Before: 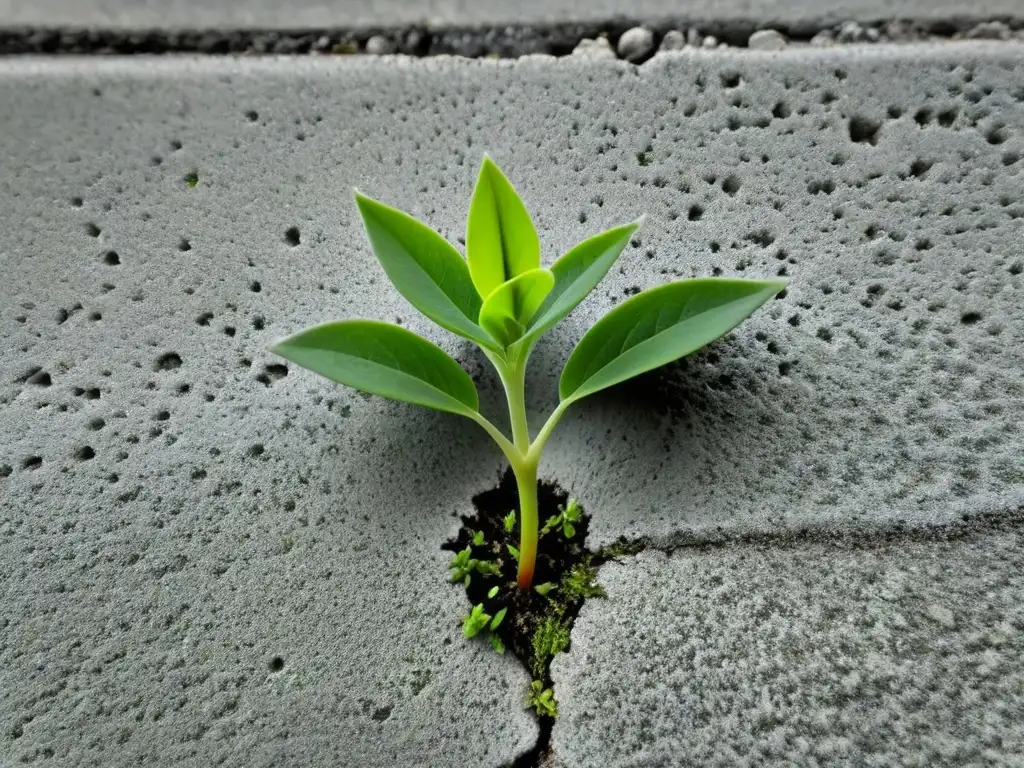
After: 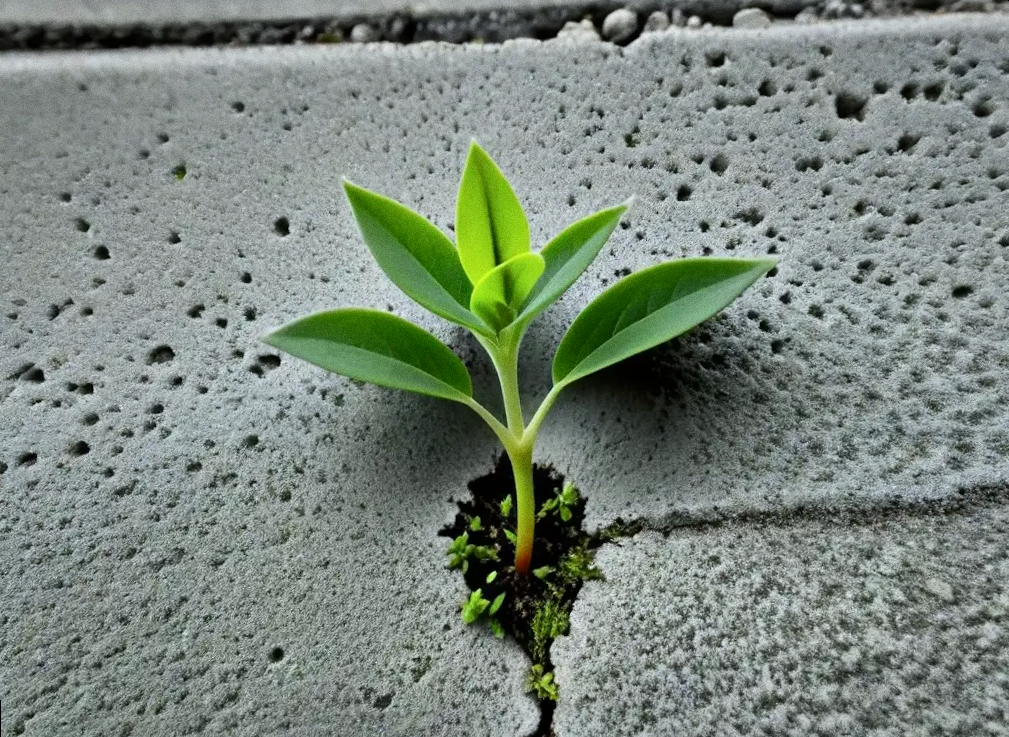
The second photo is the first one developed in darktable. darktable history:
white balance: red 0.982, blue 1.018
contrast brightness saturation: contrast 0.14
rotate and perspective: rotation -1.42°, crop left 0.016, crop right 0.984, crop top 0.035, crop bottom 0.965
grain: coarseness 0.09 ISO
